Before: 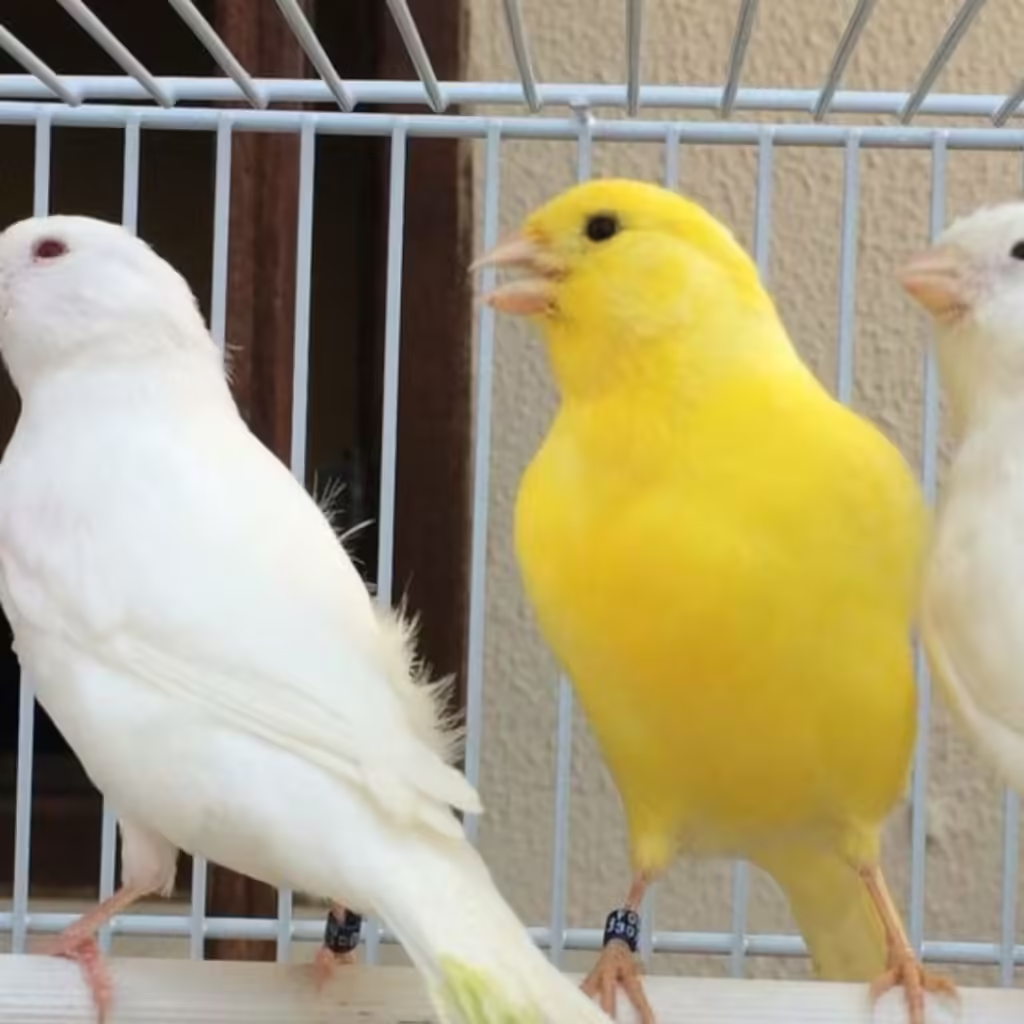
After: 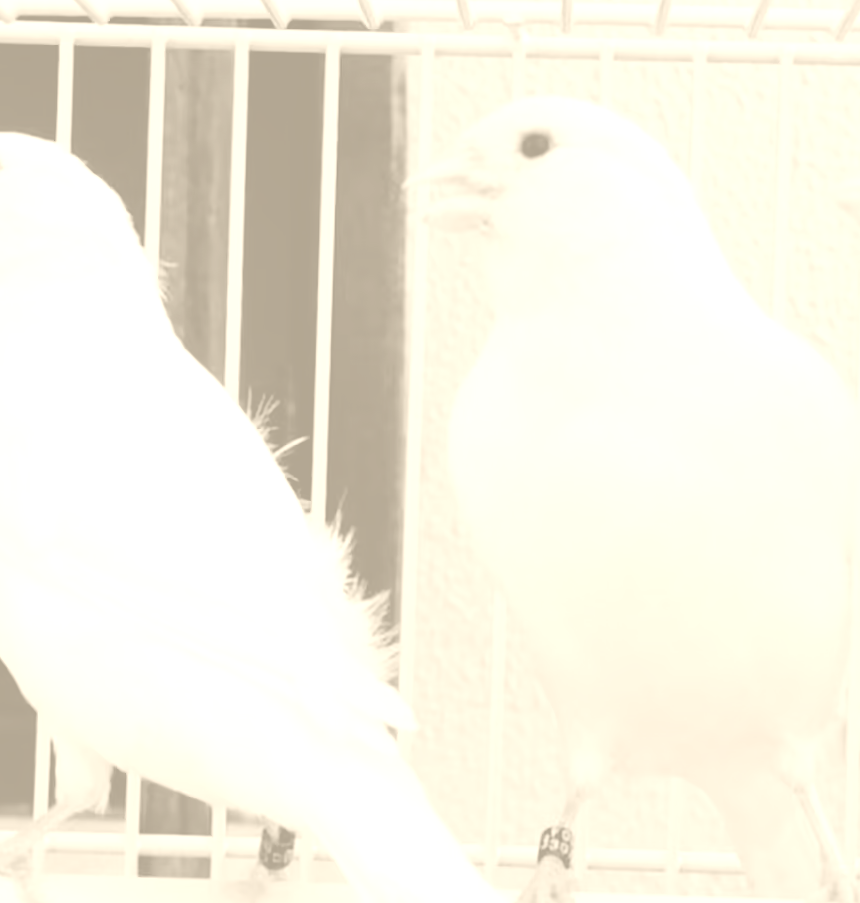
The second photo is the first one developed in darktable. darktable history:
colorize: hue 36°, saturation 71%, lightness 80.79%
filmic rgb: black relative exposure -7.15 EV, white relative exposure 5.36 EV, hardness 3.02, color science v6 (2022)
crop: left 6.446%, top 8.188%, right 9.538%, bottom 3.548%
exposure: black level correction 0.001, compensate highlight preservation false
